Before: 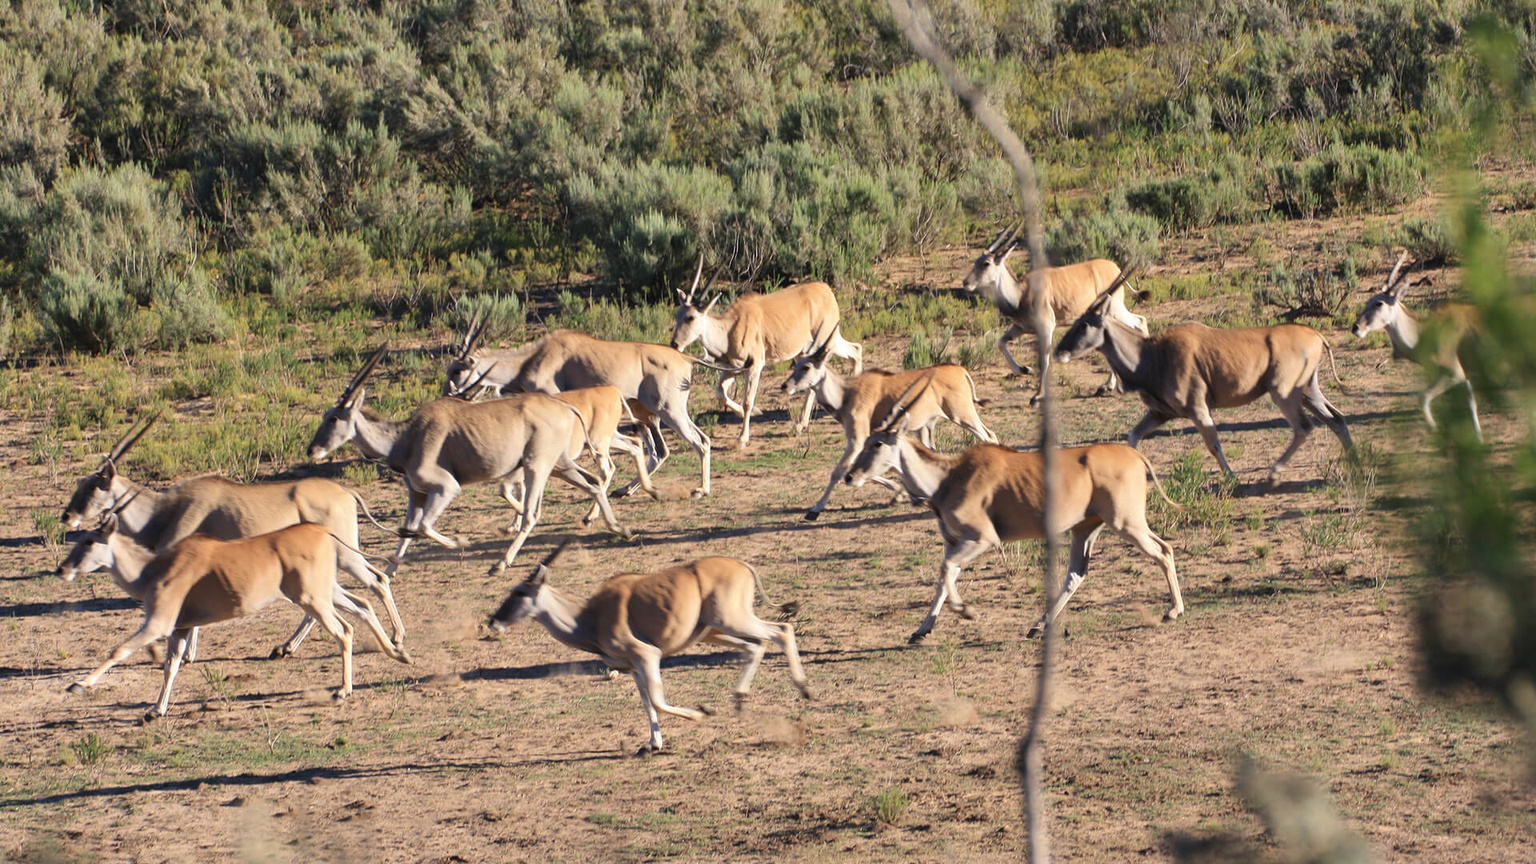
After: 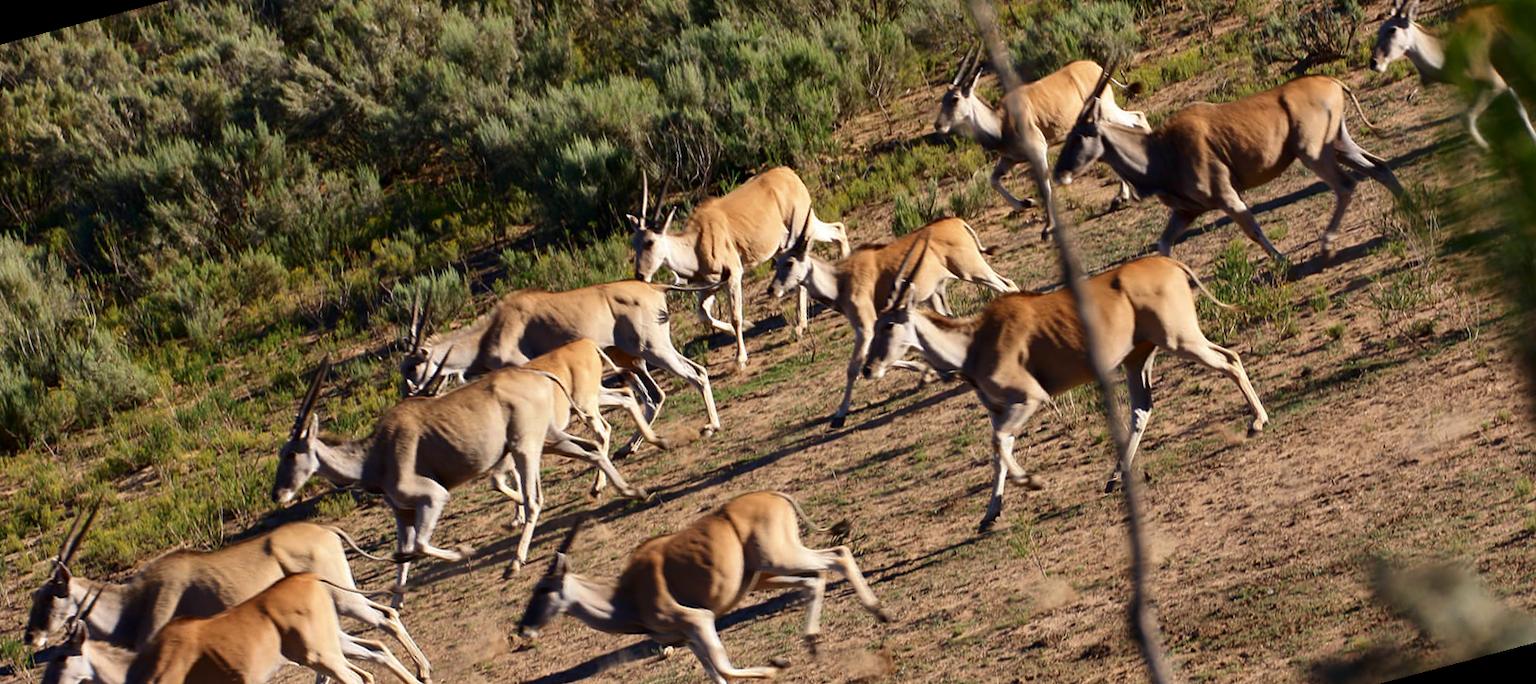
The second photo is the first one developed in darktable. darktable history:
rotate and perspective: rotation -14.8°, crop left 0.1, crop right 0.903, crop top 0.25, crop bottom 0.748
contrast brightness saturation: contrast 0.1, brightness -0.26, saturation 0.14
